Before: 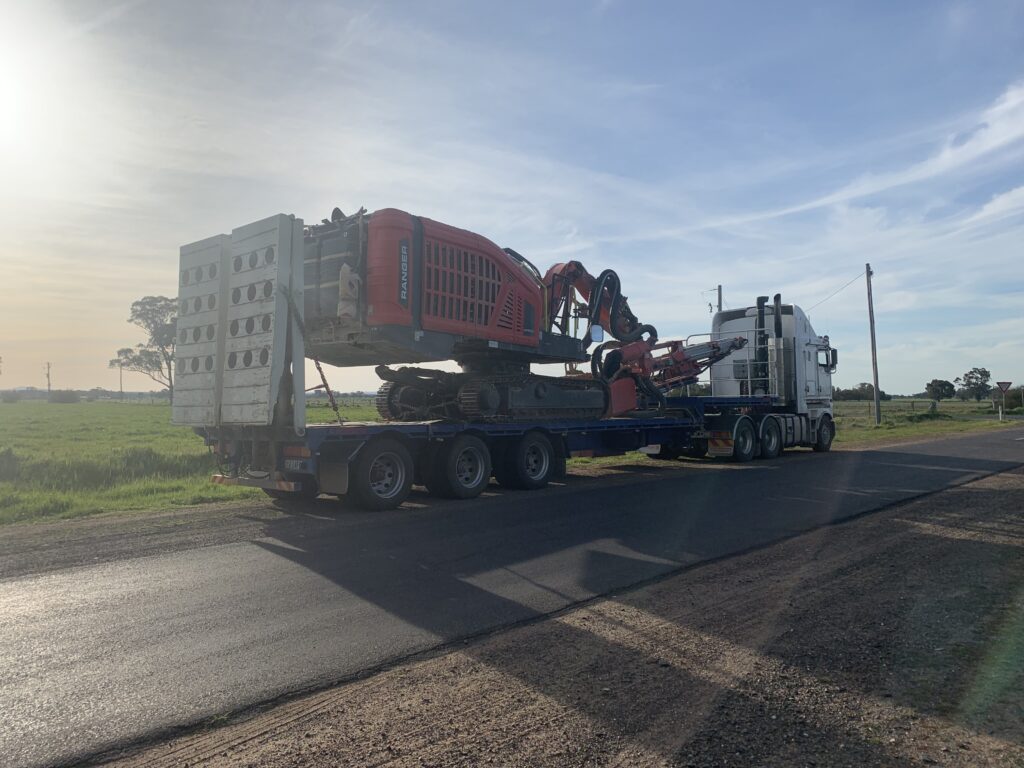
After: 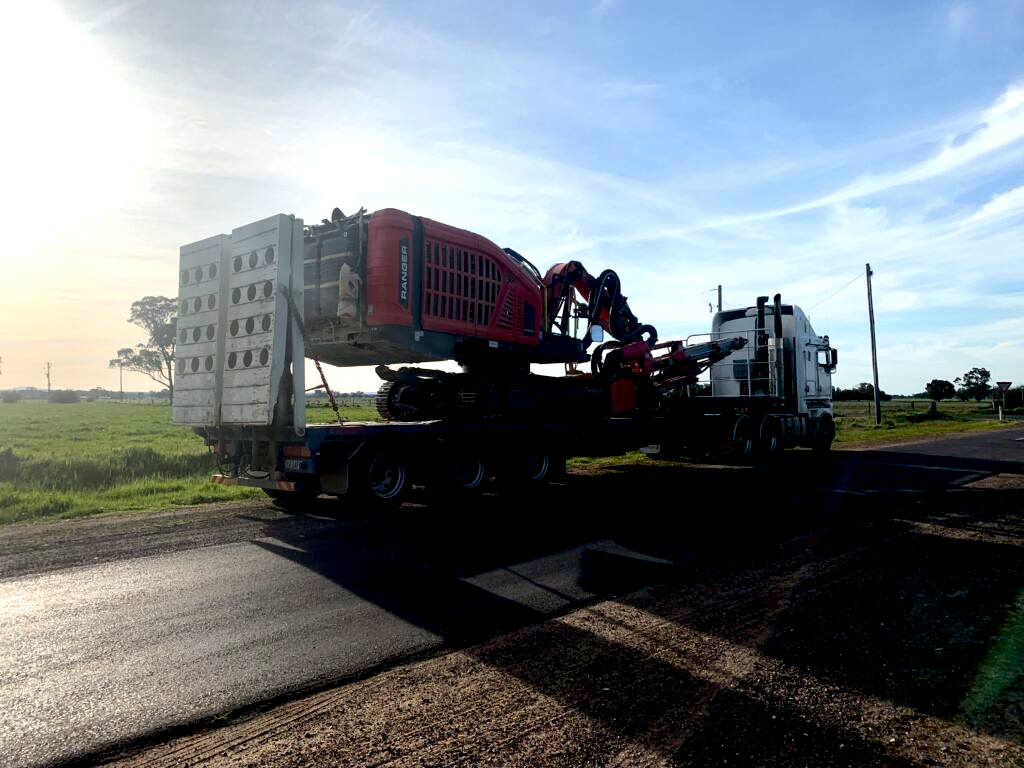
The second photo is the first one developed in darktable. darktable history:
exposure: black level correction 0.047, exposure 0.013 EV, compensate highlight preservation false
tone equalizer: -8 EV -0.75 EV, -7 EV -0.7 EV, -6 EV -0.6 EV, -5 EV -0.4 EV, -3 EV 0.4 EV, -2 EV 0.6 EV, -1 EV 0.7 EV, +0 EV 0.75 EV, edges refinement/feathering 500, mask exposure compensation -1.57 EV, preserve details no
